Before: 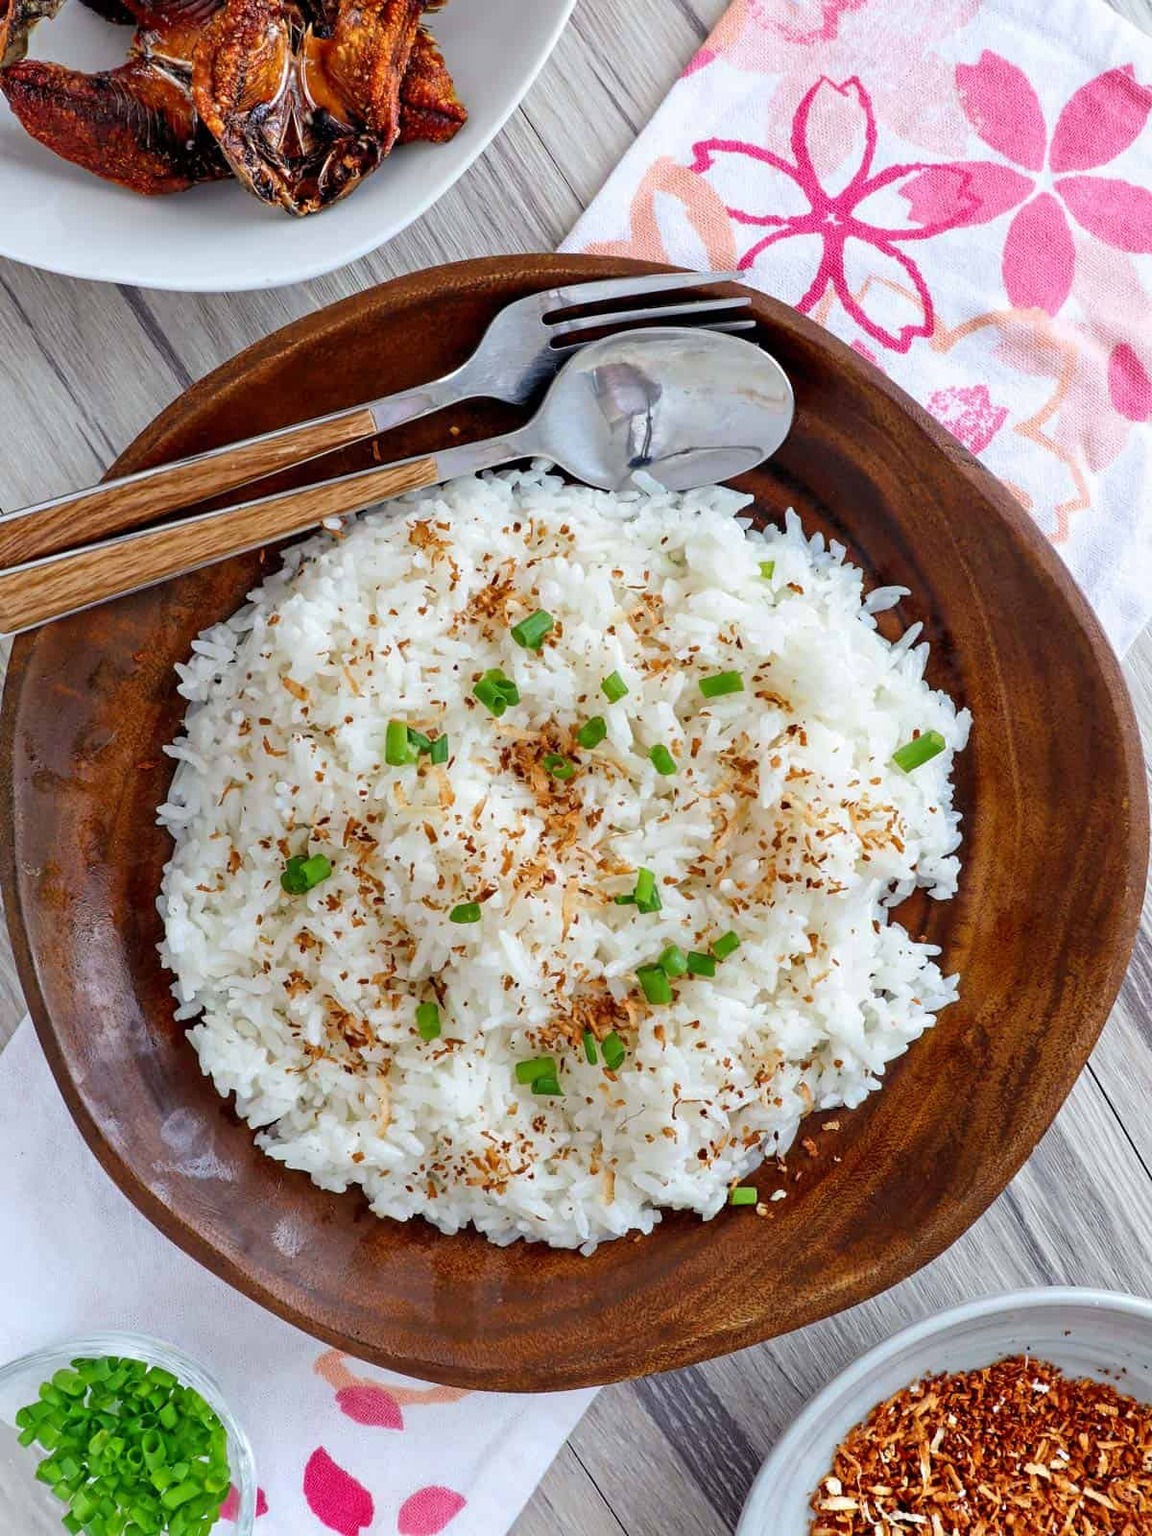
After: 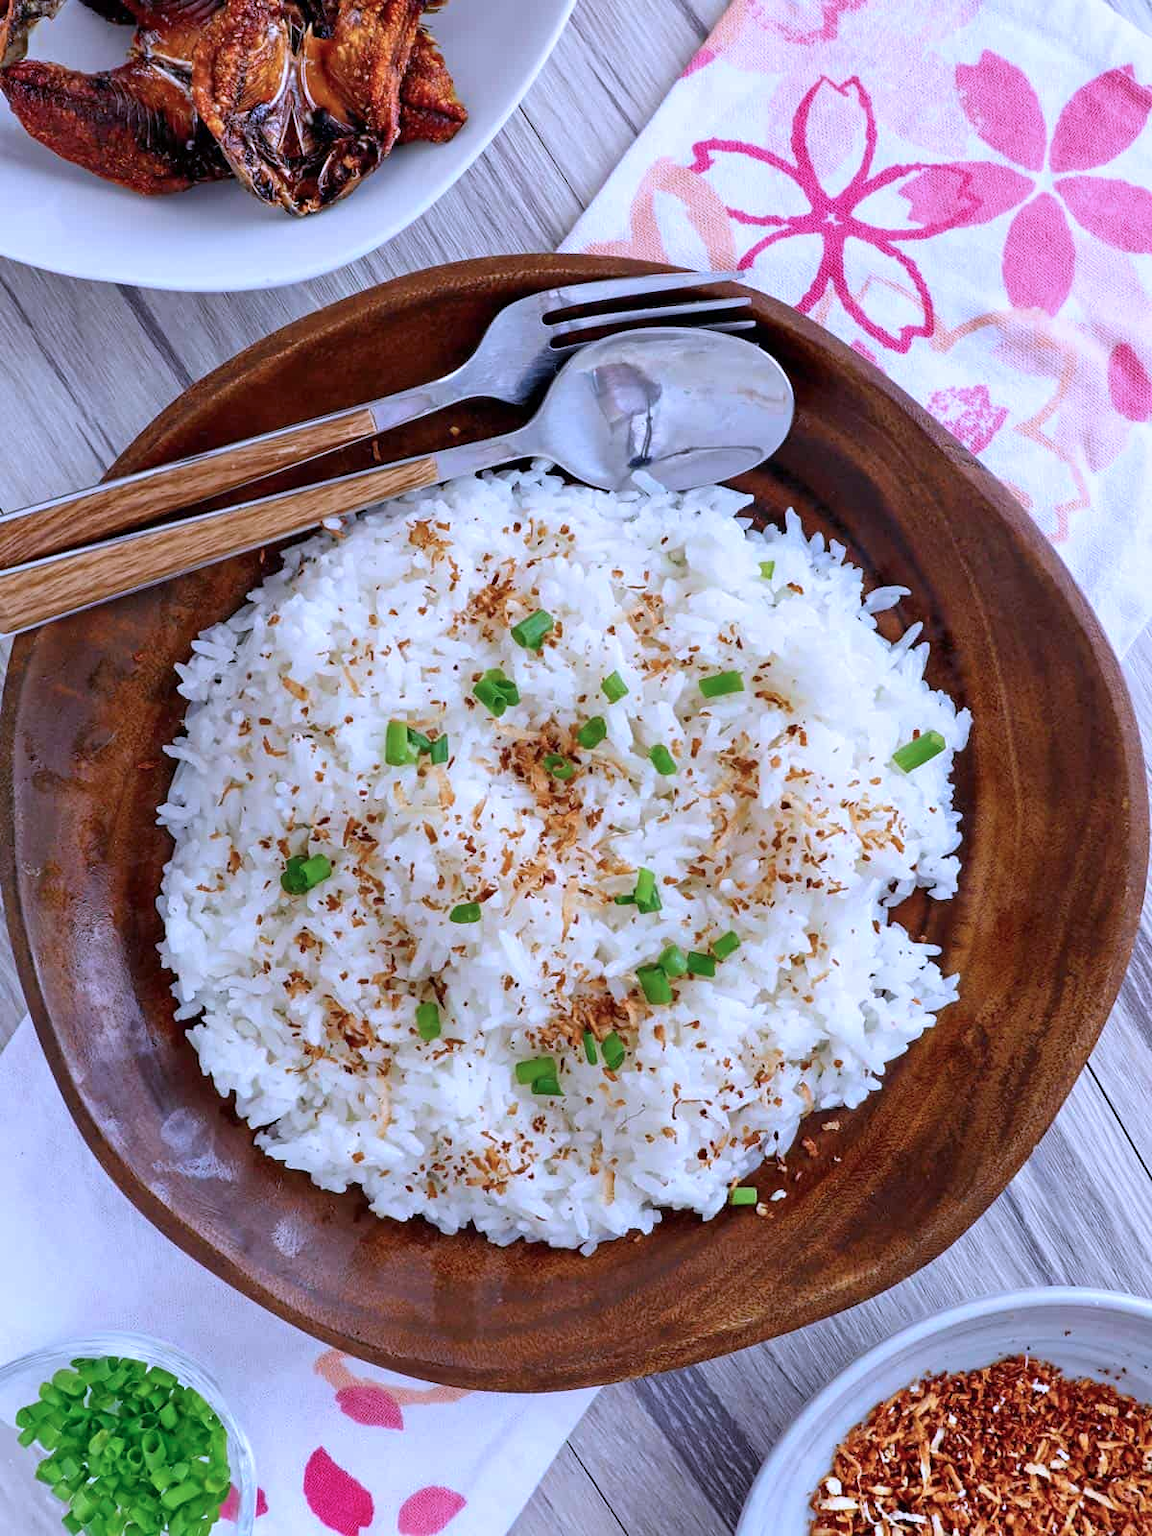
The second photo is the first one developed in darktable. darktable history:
color calibration: illuminant as shot in camera, x 0.379, y 0.398, temperature 4138.15 K, gamut compression 1.74
exposure: exposure -0.04 EV, compensate highlight preservation false
